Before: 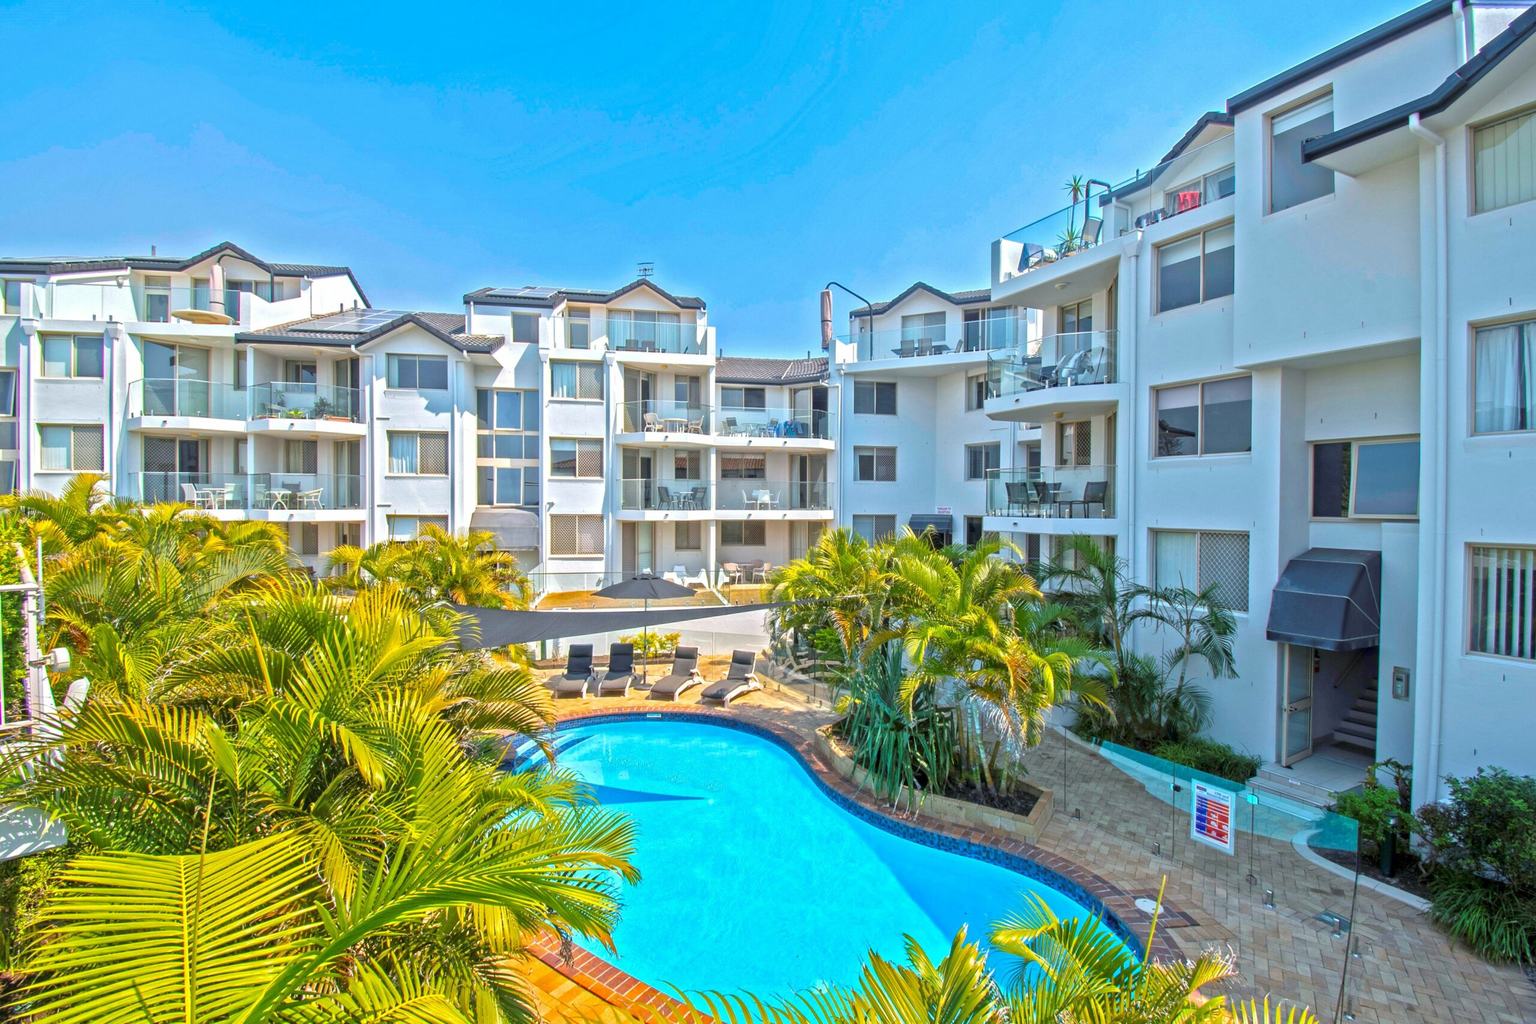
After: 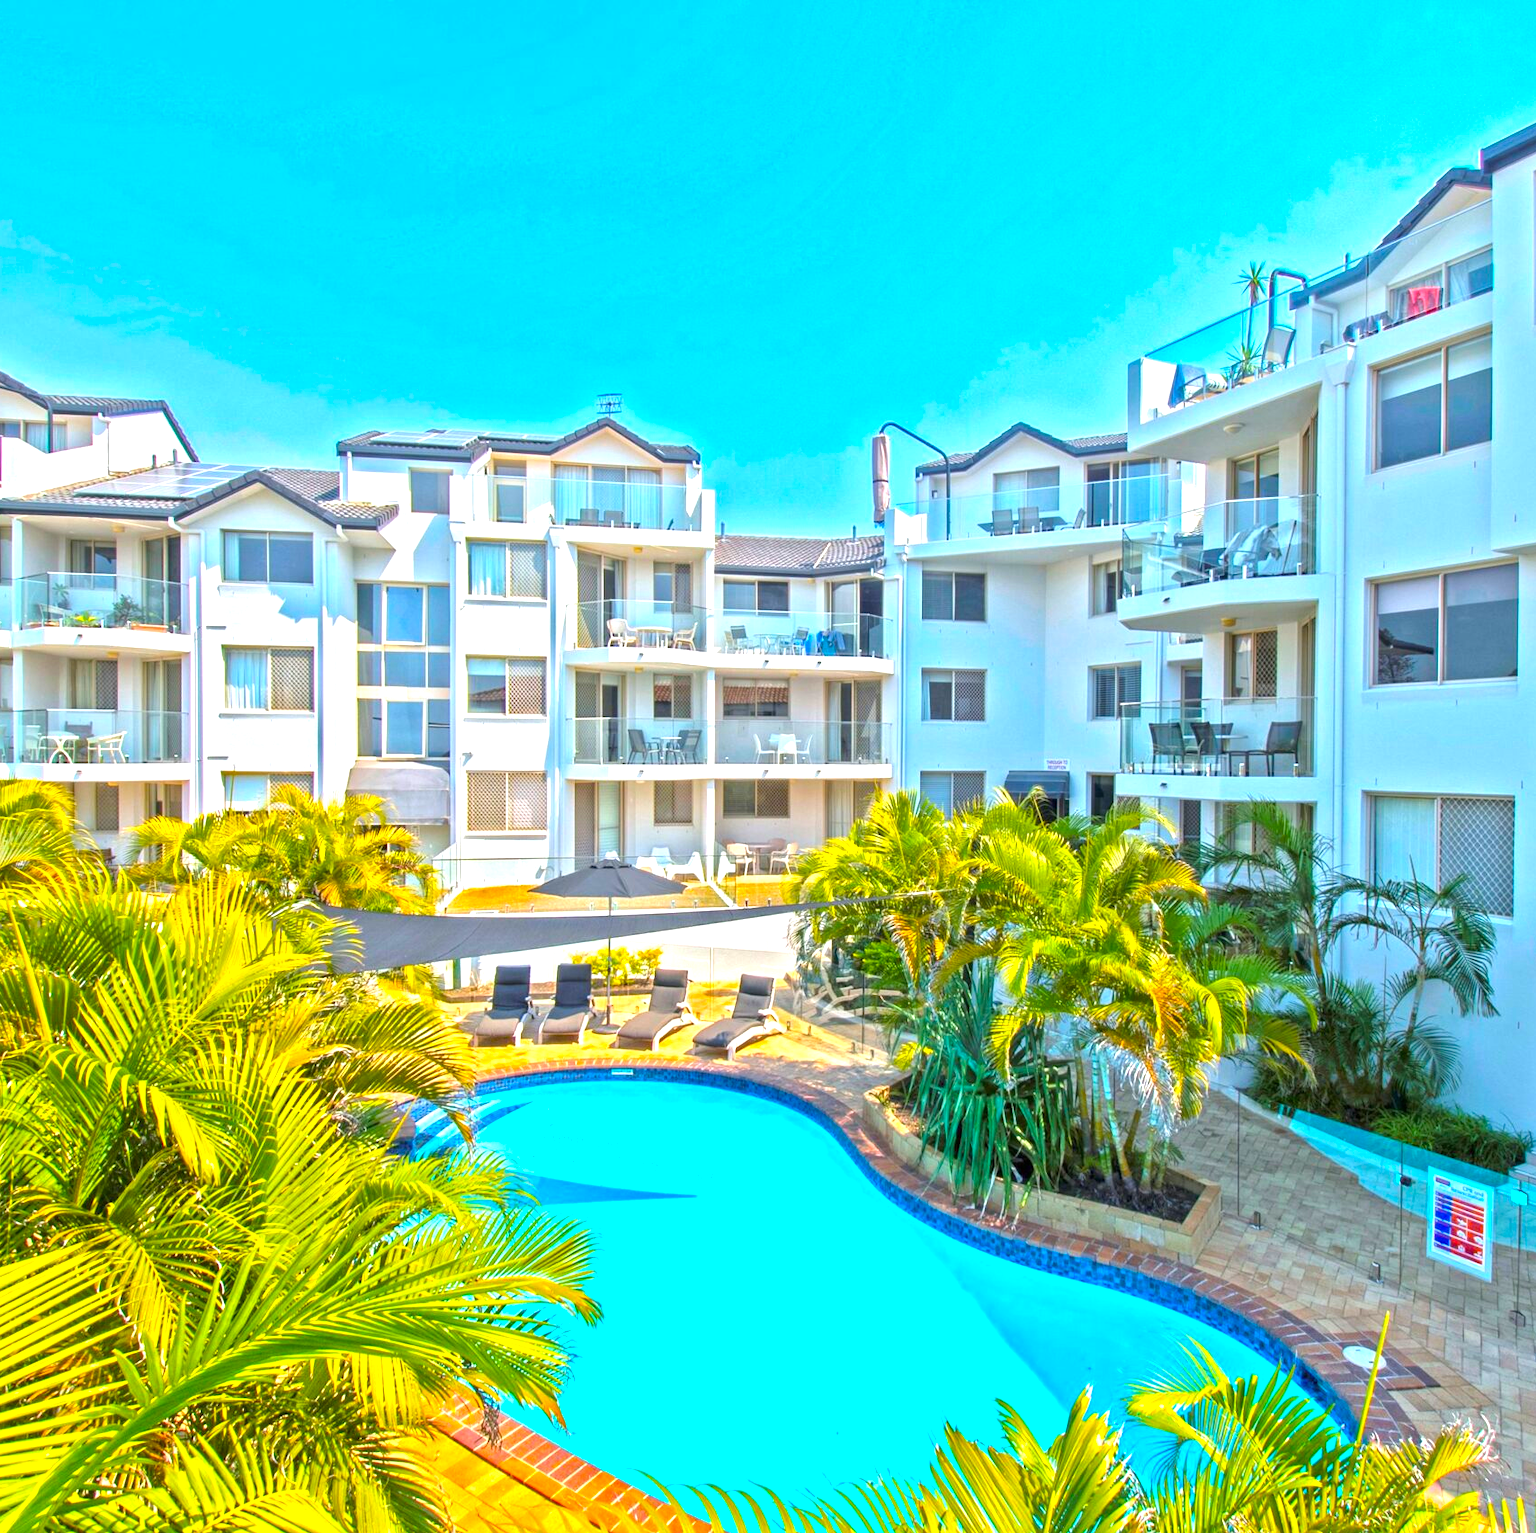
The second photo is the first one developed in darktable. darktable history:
crop and rotate: left 15.549%, right 17.704%
exposure: black level correction 0, exposure 0.683 EV, compensate highlight preservation false
color balance rgb: perceptual saturation grading › global saturation 9.618%, global vibrance 33.212%
